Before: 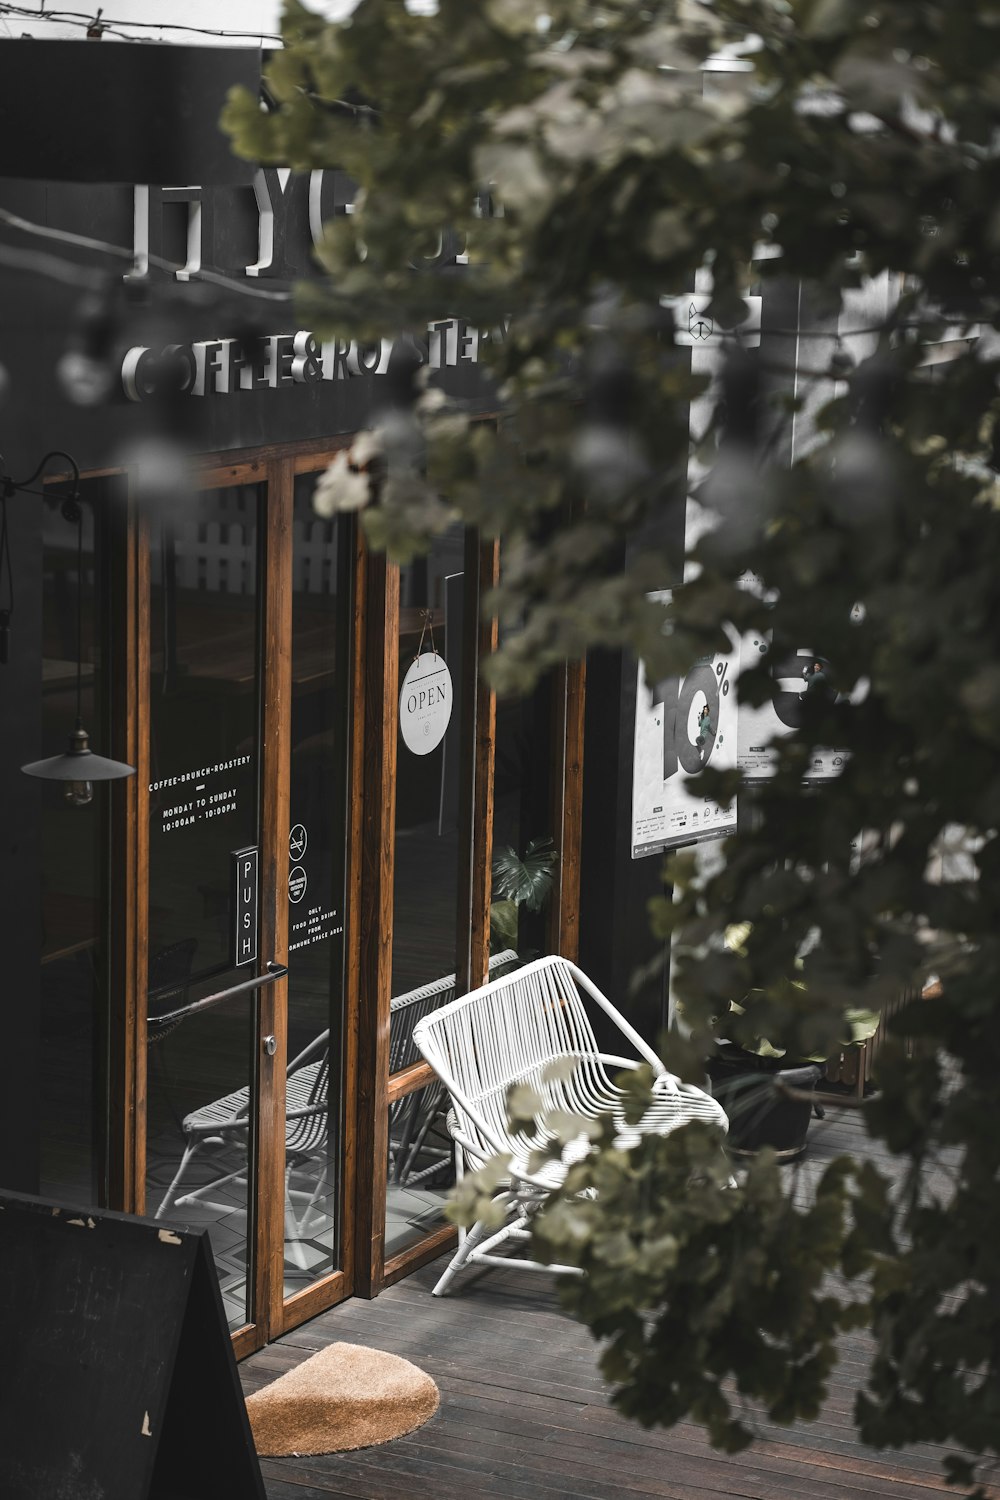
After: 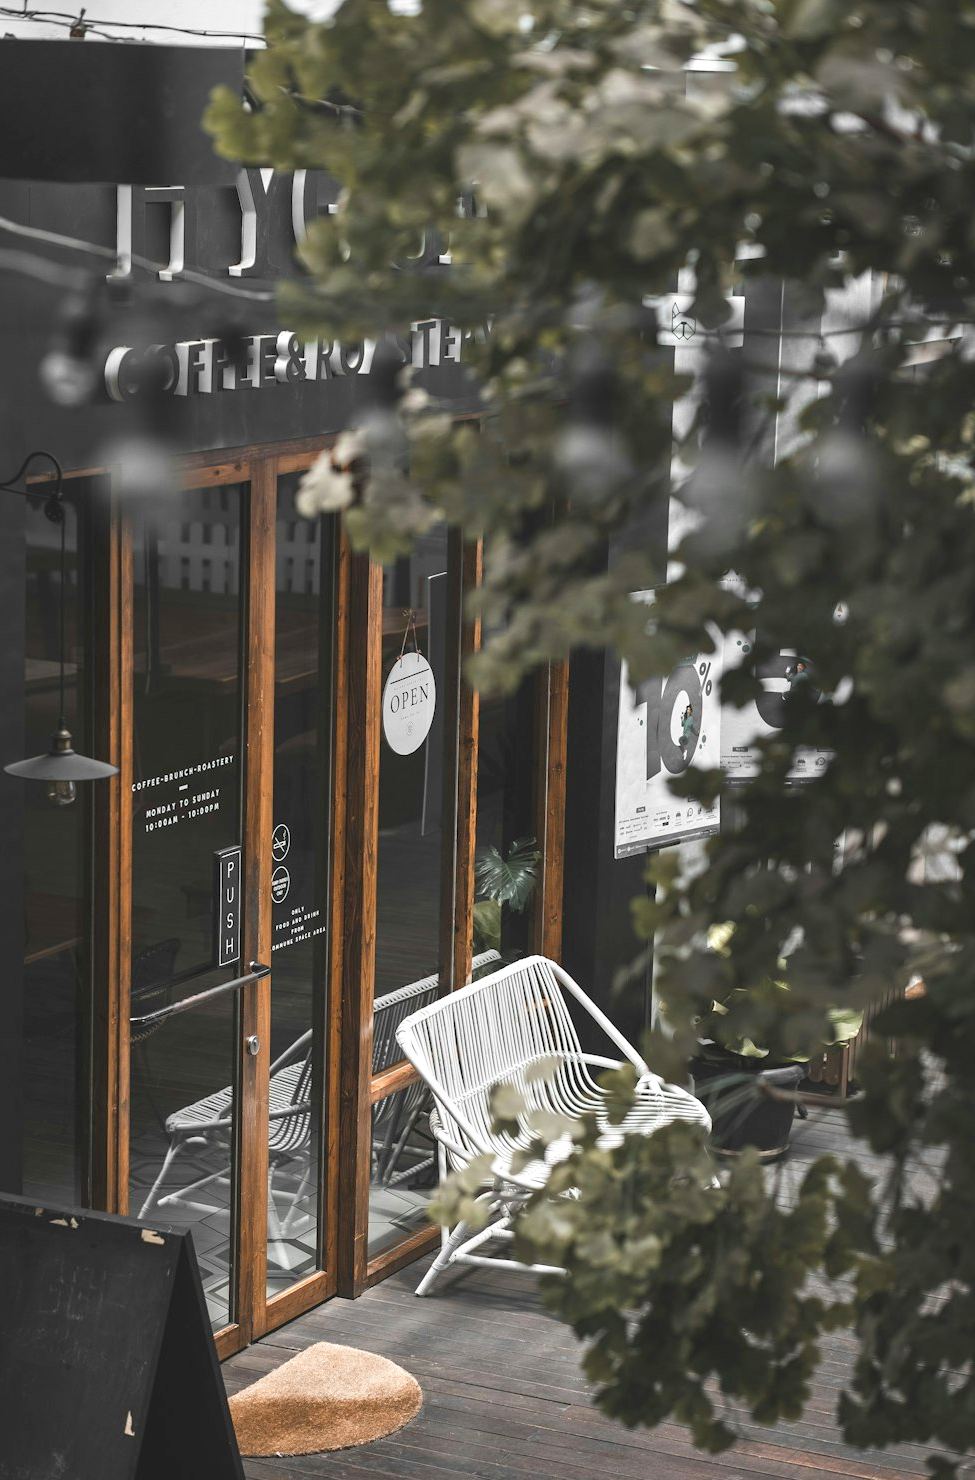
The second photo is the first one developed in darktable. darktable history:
tone equalizer: -8 EV 1 EV, -7 EV 1 EV, -6 EV 1 EV, -5 EV 1 EV, -4 EV 1 EV, -3 EV 0.75 EV, -2 EV 0.5 EV, -1 EV 0.25 EV
crop and rotate: left 1.774%, right 0.633%, bottom 1.28%
